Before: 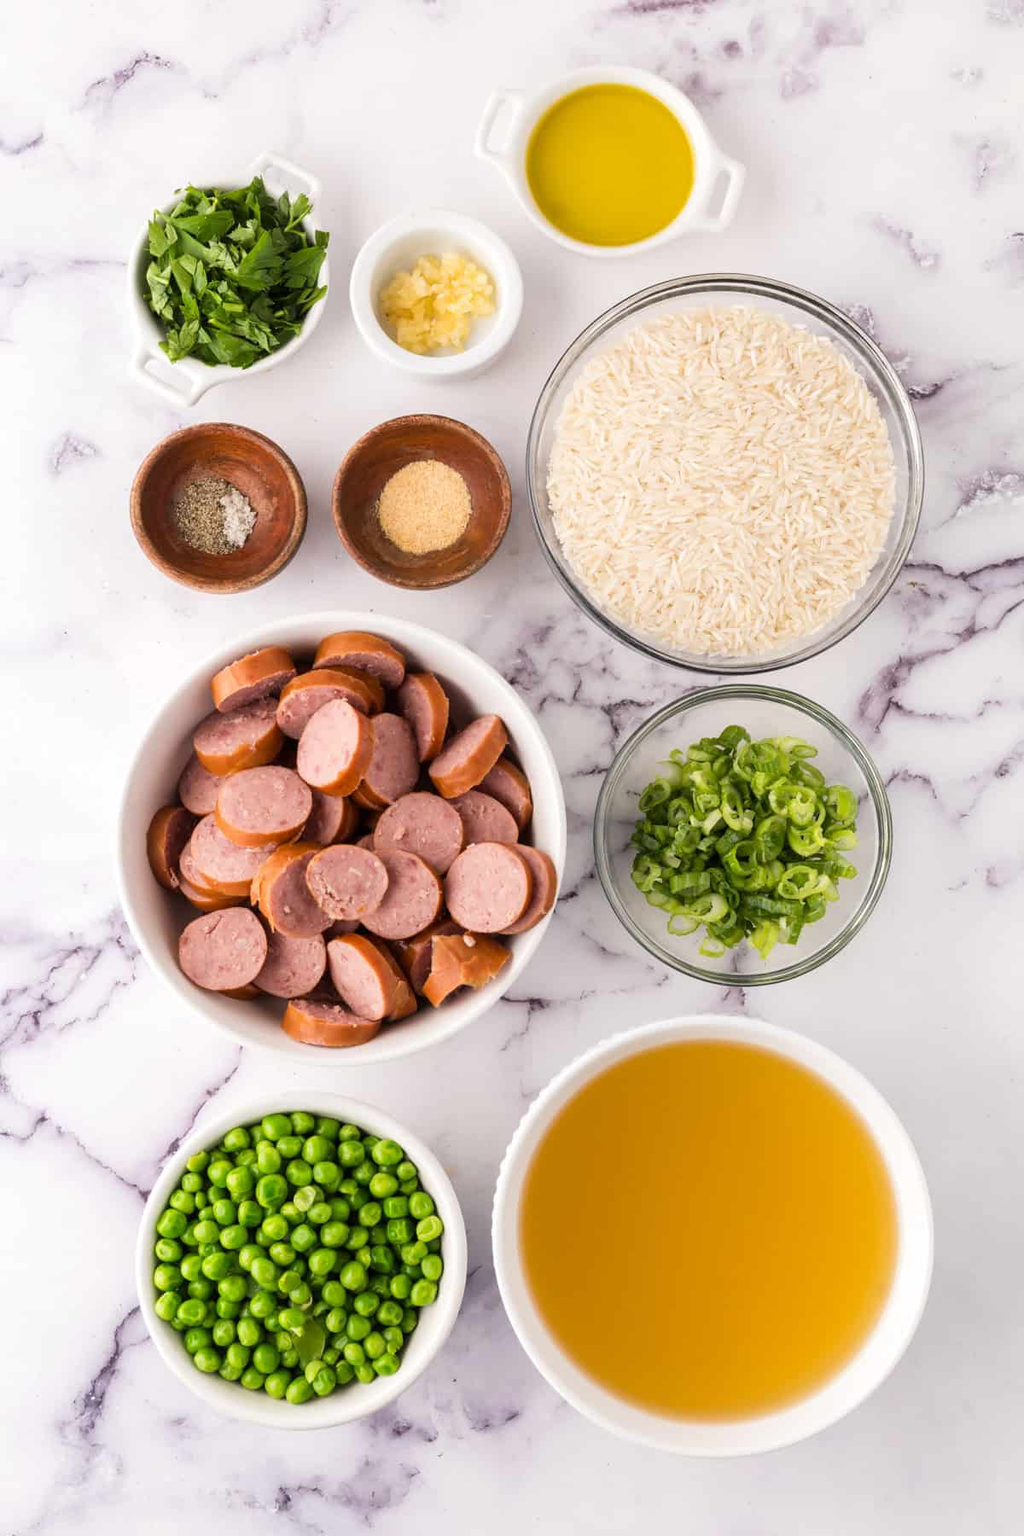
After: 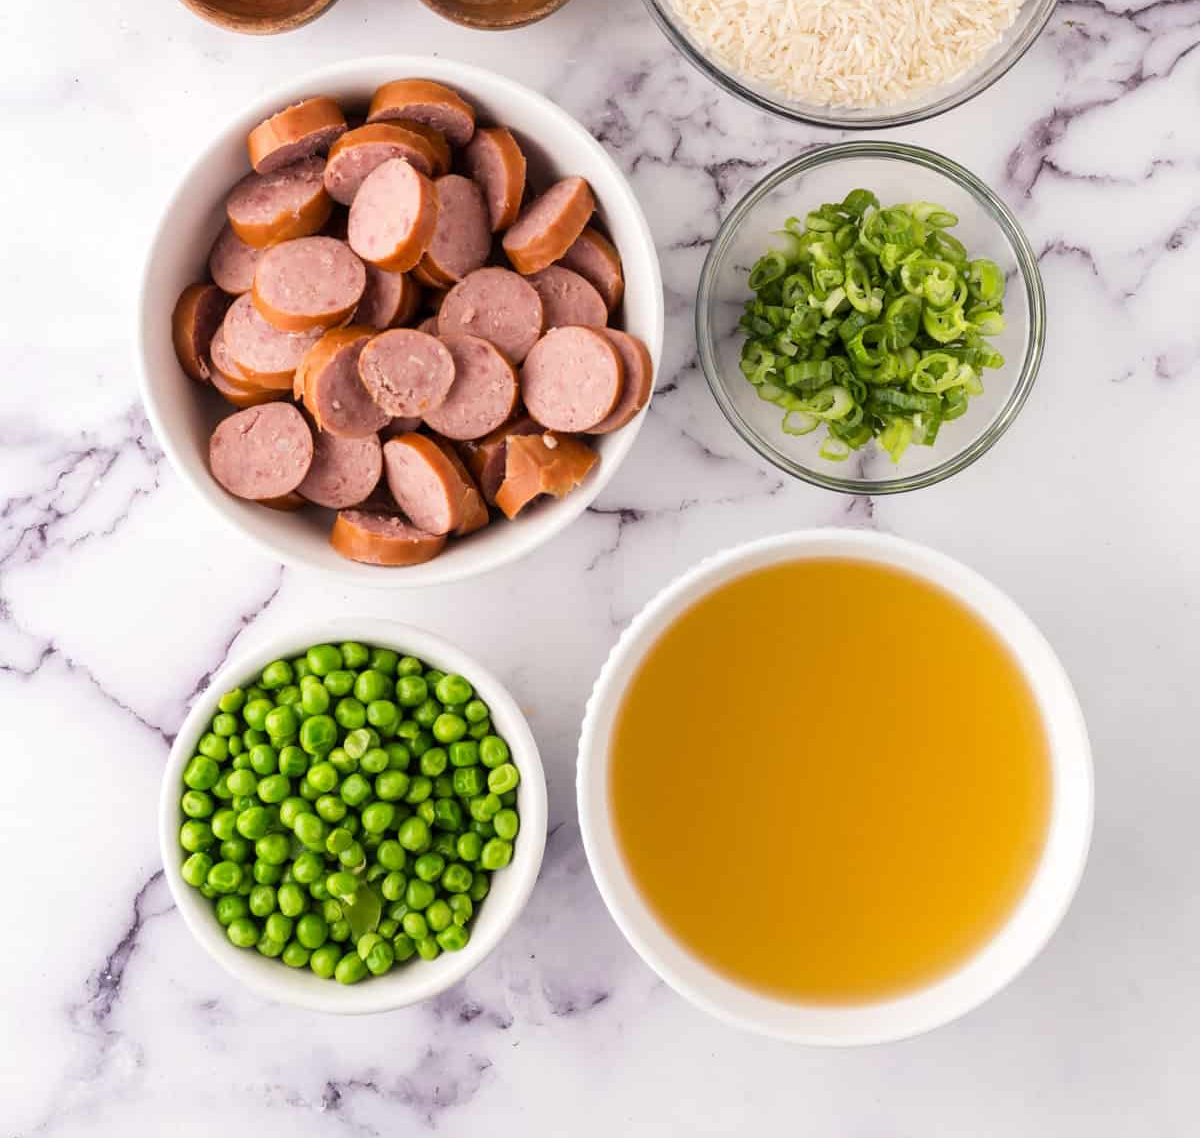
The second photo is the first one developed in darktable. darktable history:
crop and rotate: top 36.726%
